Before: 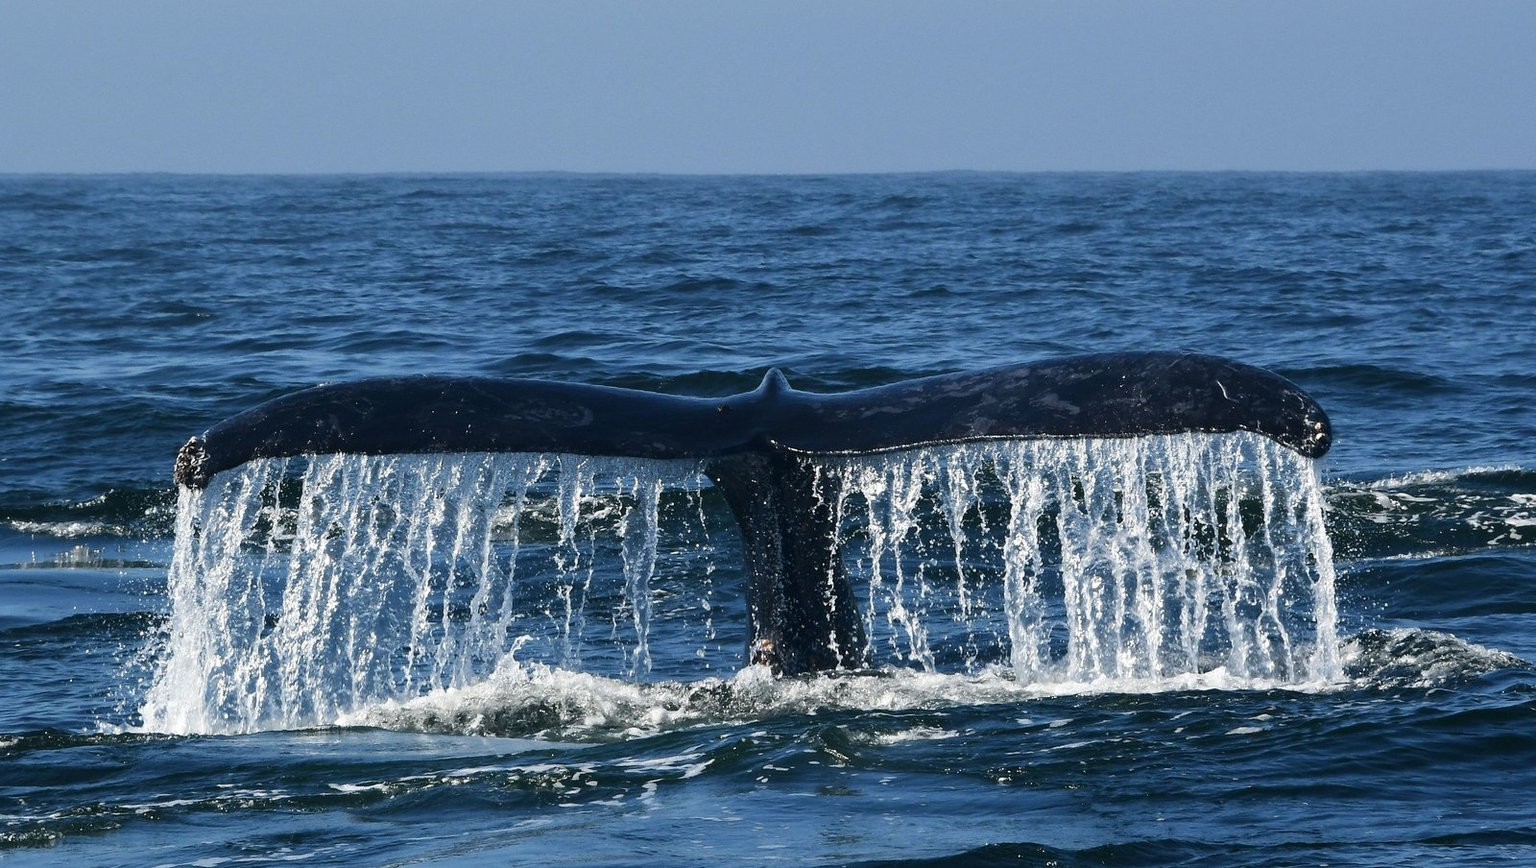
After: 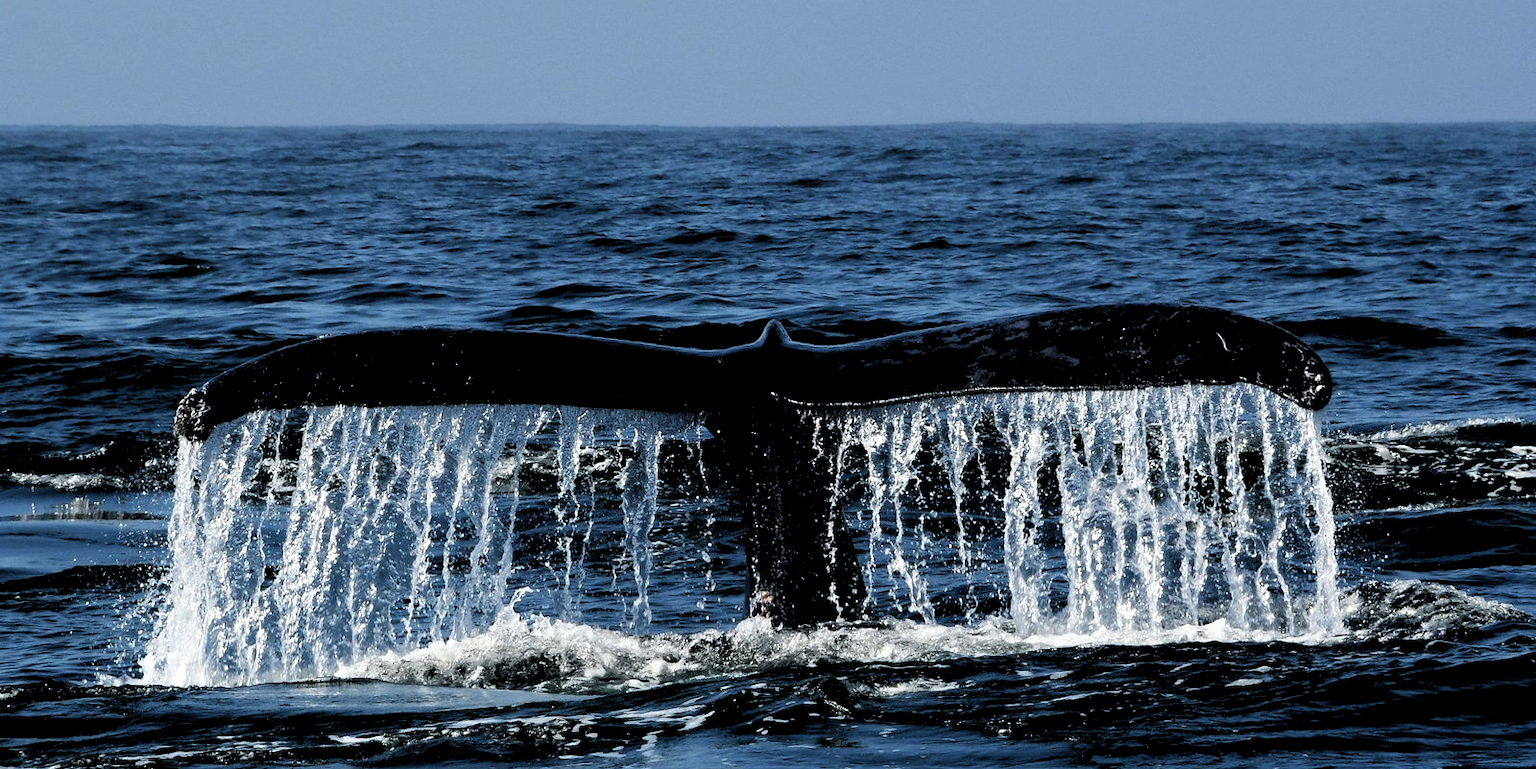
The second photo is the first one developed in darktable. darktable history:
crop and rotate: top 5.609%, bottom 5.609%
rgb levels: levels [[0.034, 0.472, 0.904], [0, 0.5, 1], [0, 0.5, 1]]
rotate and perspective: automatic cropping off
